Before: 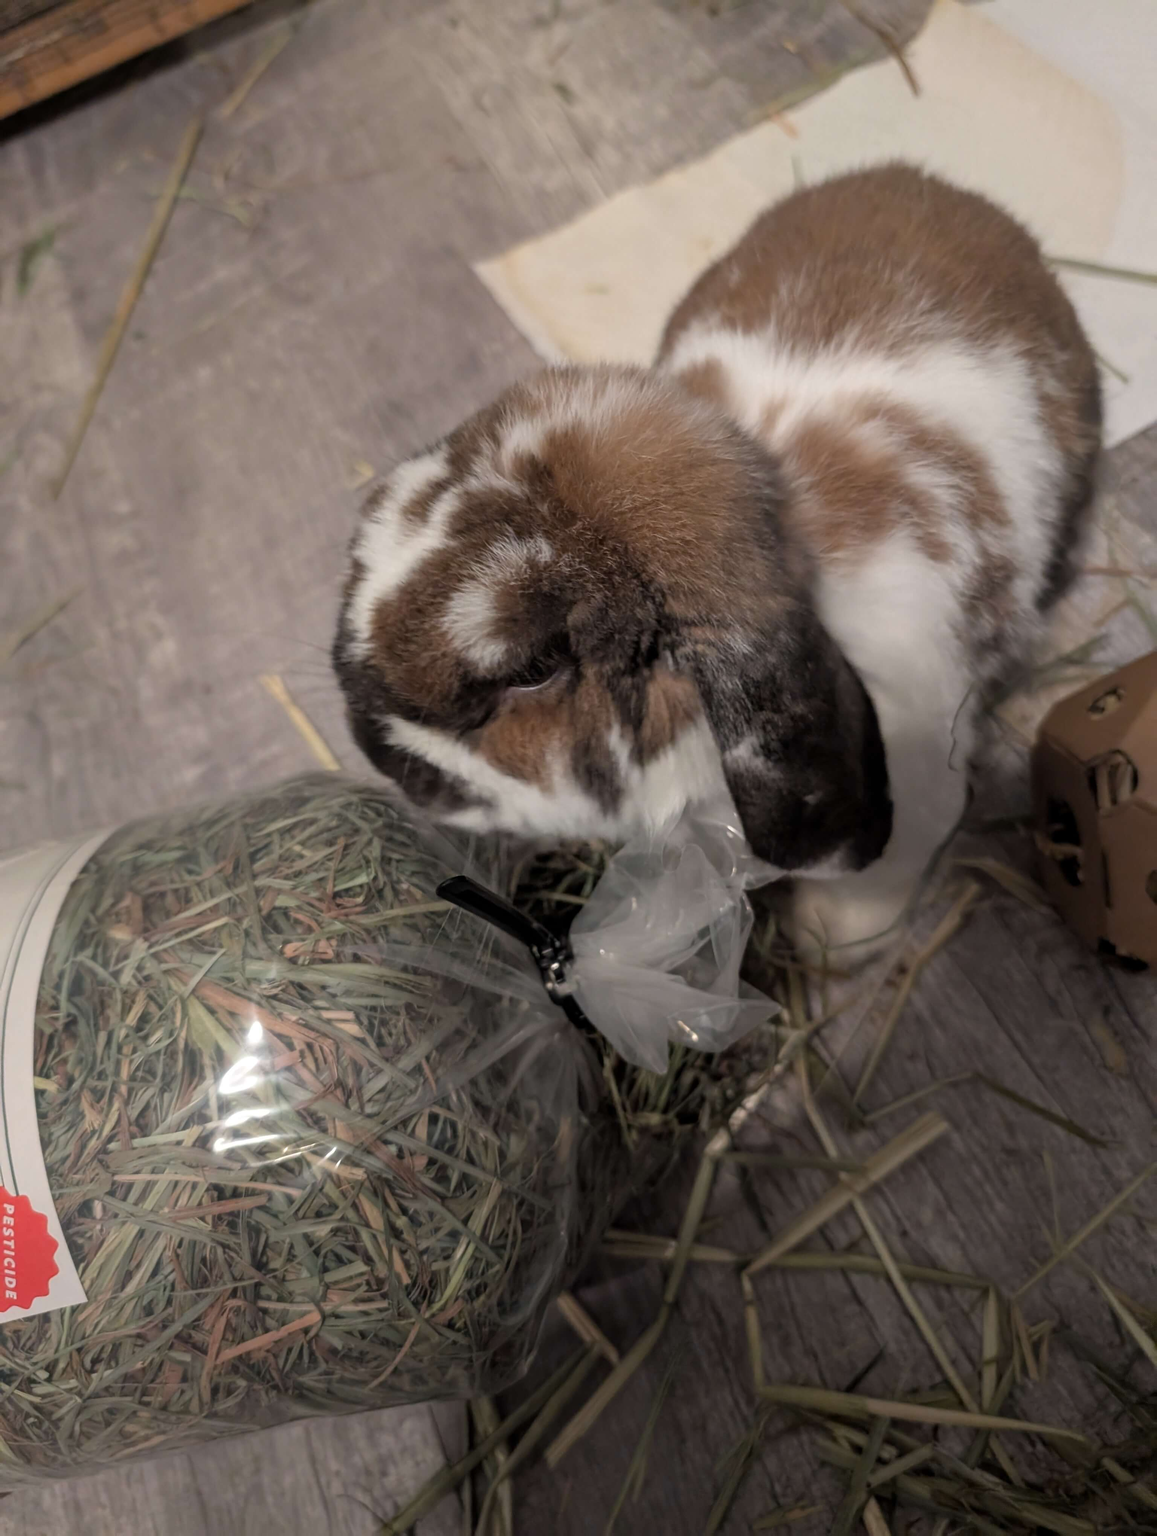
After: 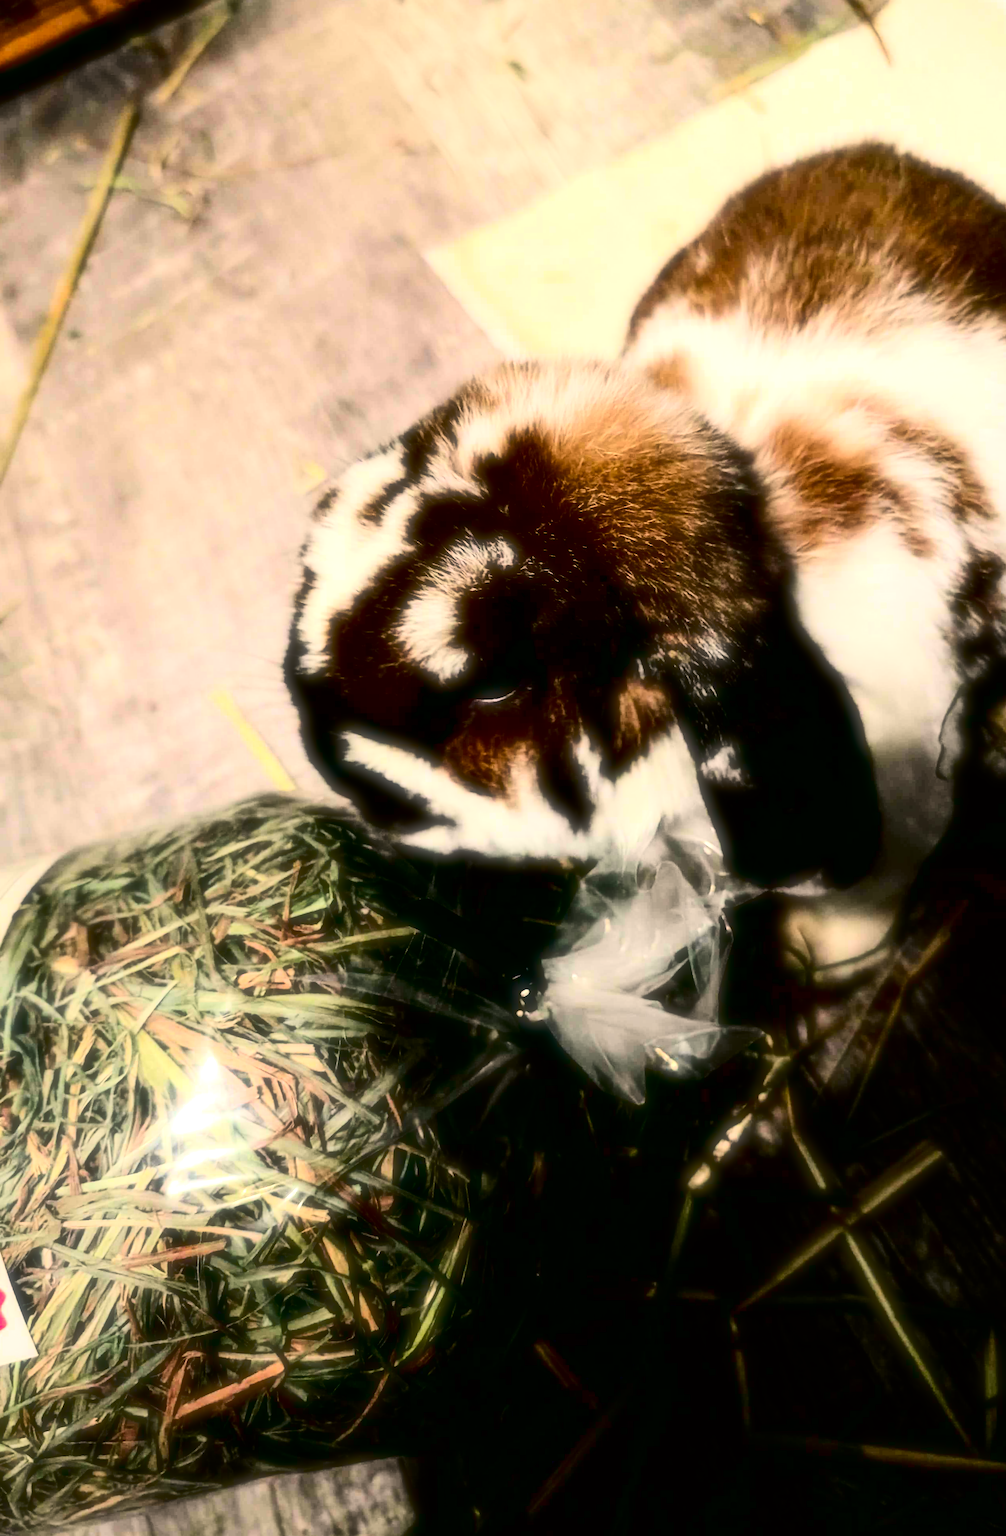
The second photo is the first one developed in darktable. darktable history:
contrast brightness saturation: contrast 0.77, brightness -1, saturation 1
white balance: emerald 1
crop and rotate: angle 1°, left 4.281%, top 0.642%, right 11.383%, bottom 2.486%
soften: size 19.52%, mix 20.32%
rgb curve: curves: ch0 [(0, 0) (0.136, 0.078) (0.262, 0.245) (0.414, 0.42) (1, 1)], compensate middle gray true, preserve colors basic power
exposure: exposure 1 EV, compensate highlight preservation false
color correction: highlights a* -0.482, highlights b* 9.48, shadows a* -9.48, shadows b* 0.803
